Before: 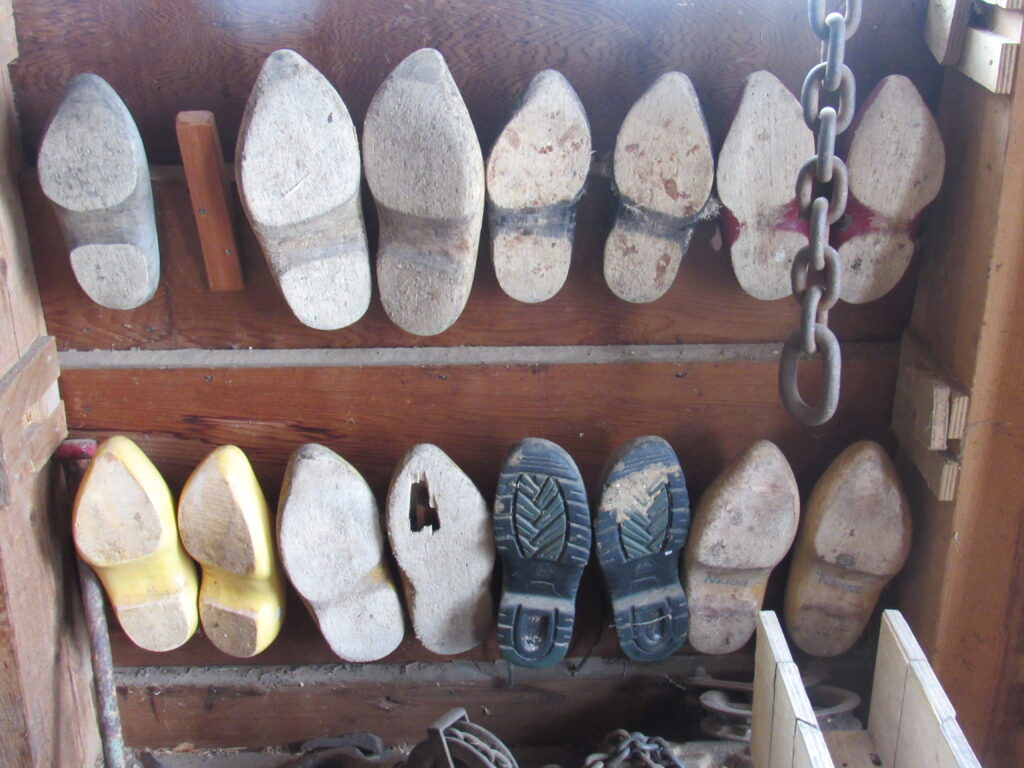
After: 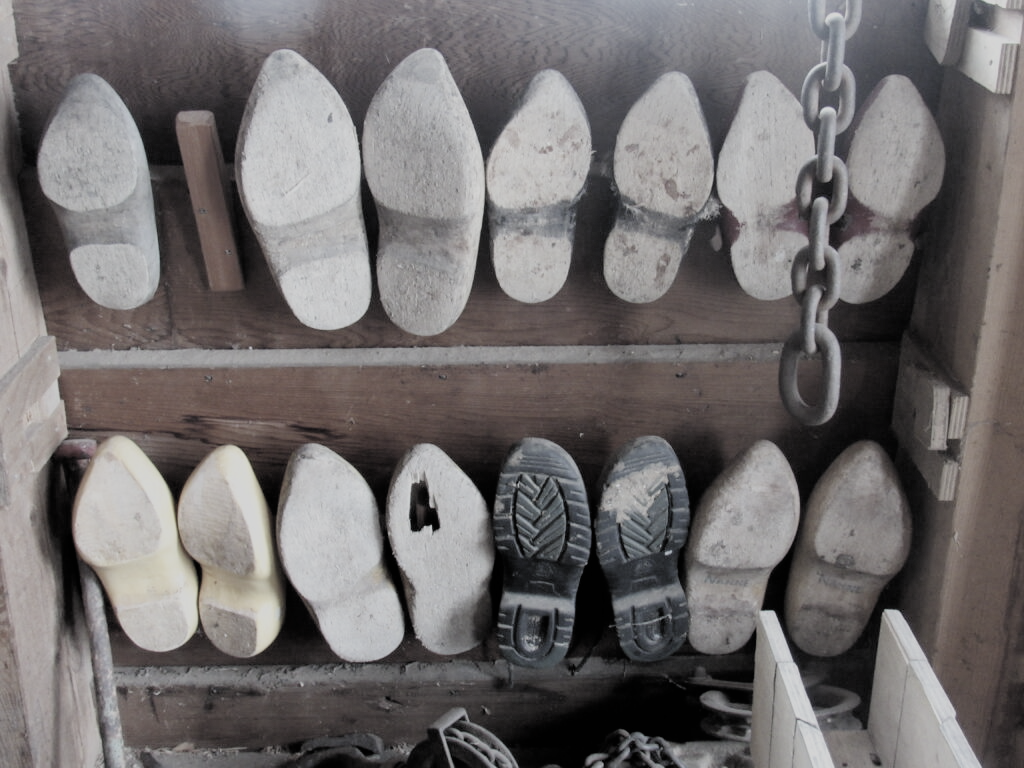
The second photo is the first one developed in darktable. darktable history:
filmic rgb: black relative exposure -4.58 EV, white relative exposure 4.8 EV, threshold 3 EV, hardness 2.36, latitude 36.07%, contrast 1.048, highlights saturation mix 1.32%, shadows ↔ highlights balance 1.25%, color science v4 (2020), enable highlight reconstruction true
color correction: saturation 0.3
tone equalizer: on, module defaults
